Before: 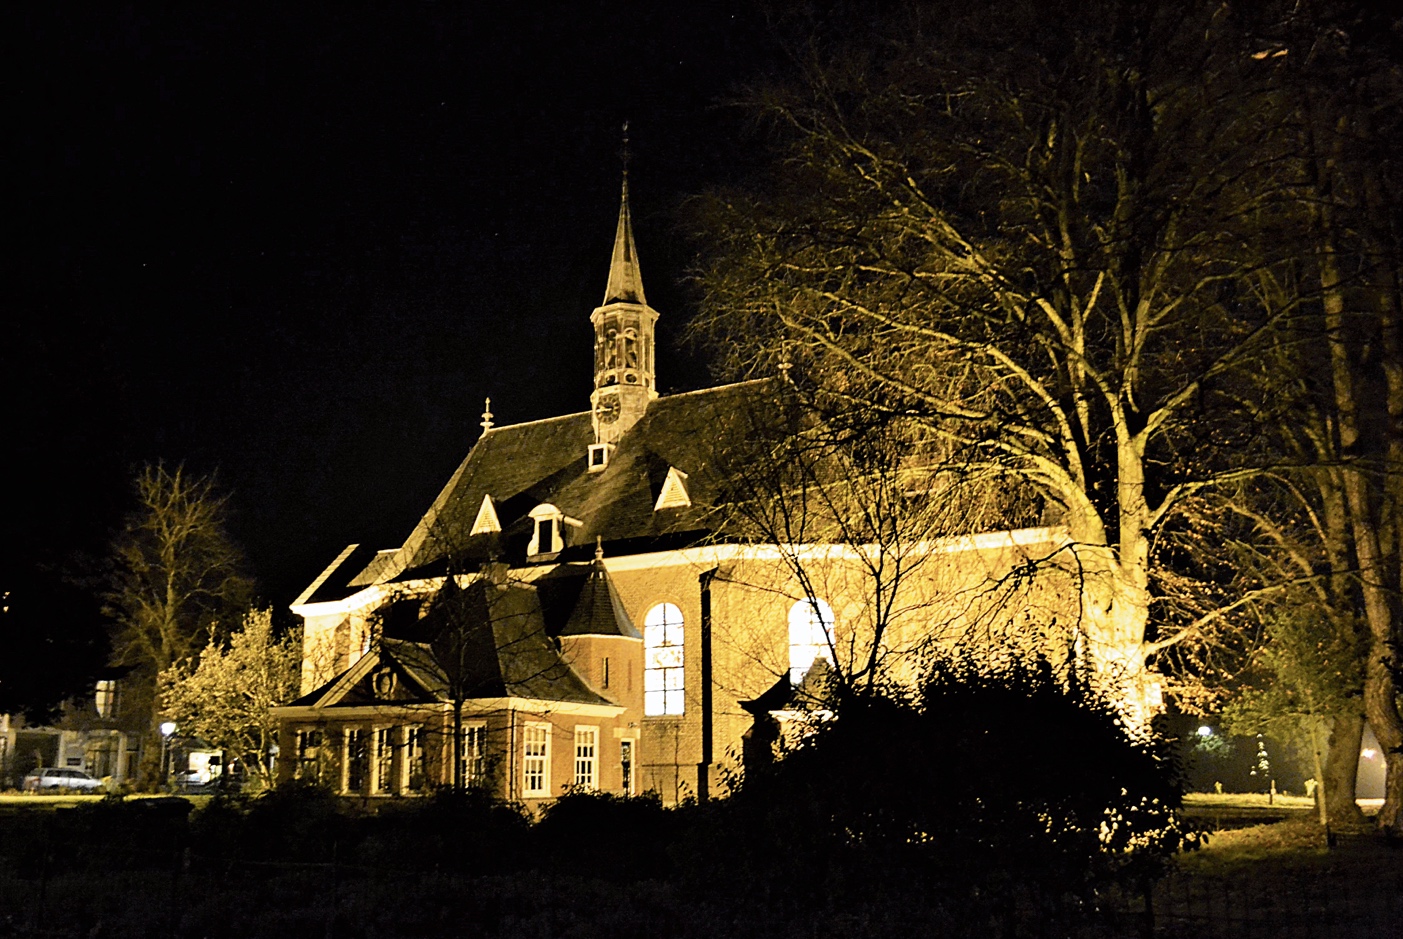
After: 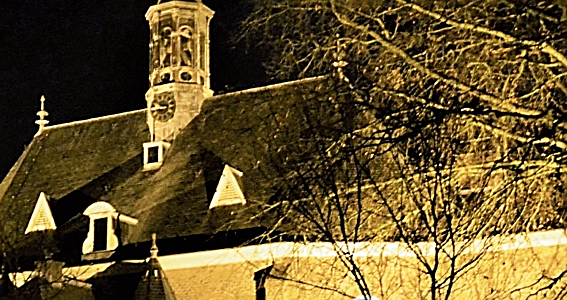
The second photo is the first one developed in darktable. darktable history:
crop: left 31.751%, top 32.172%, right 27.8%, bottom 35.83%
sharpen: on, module defaults
